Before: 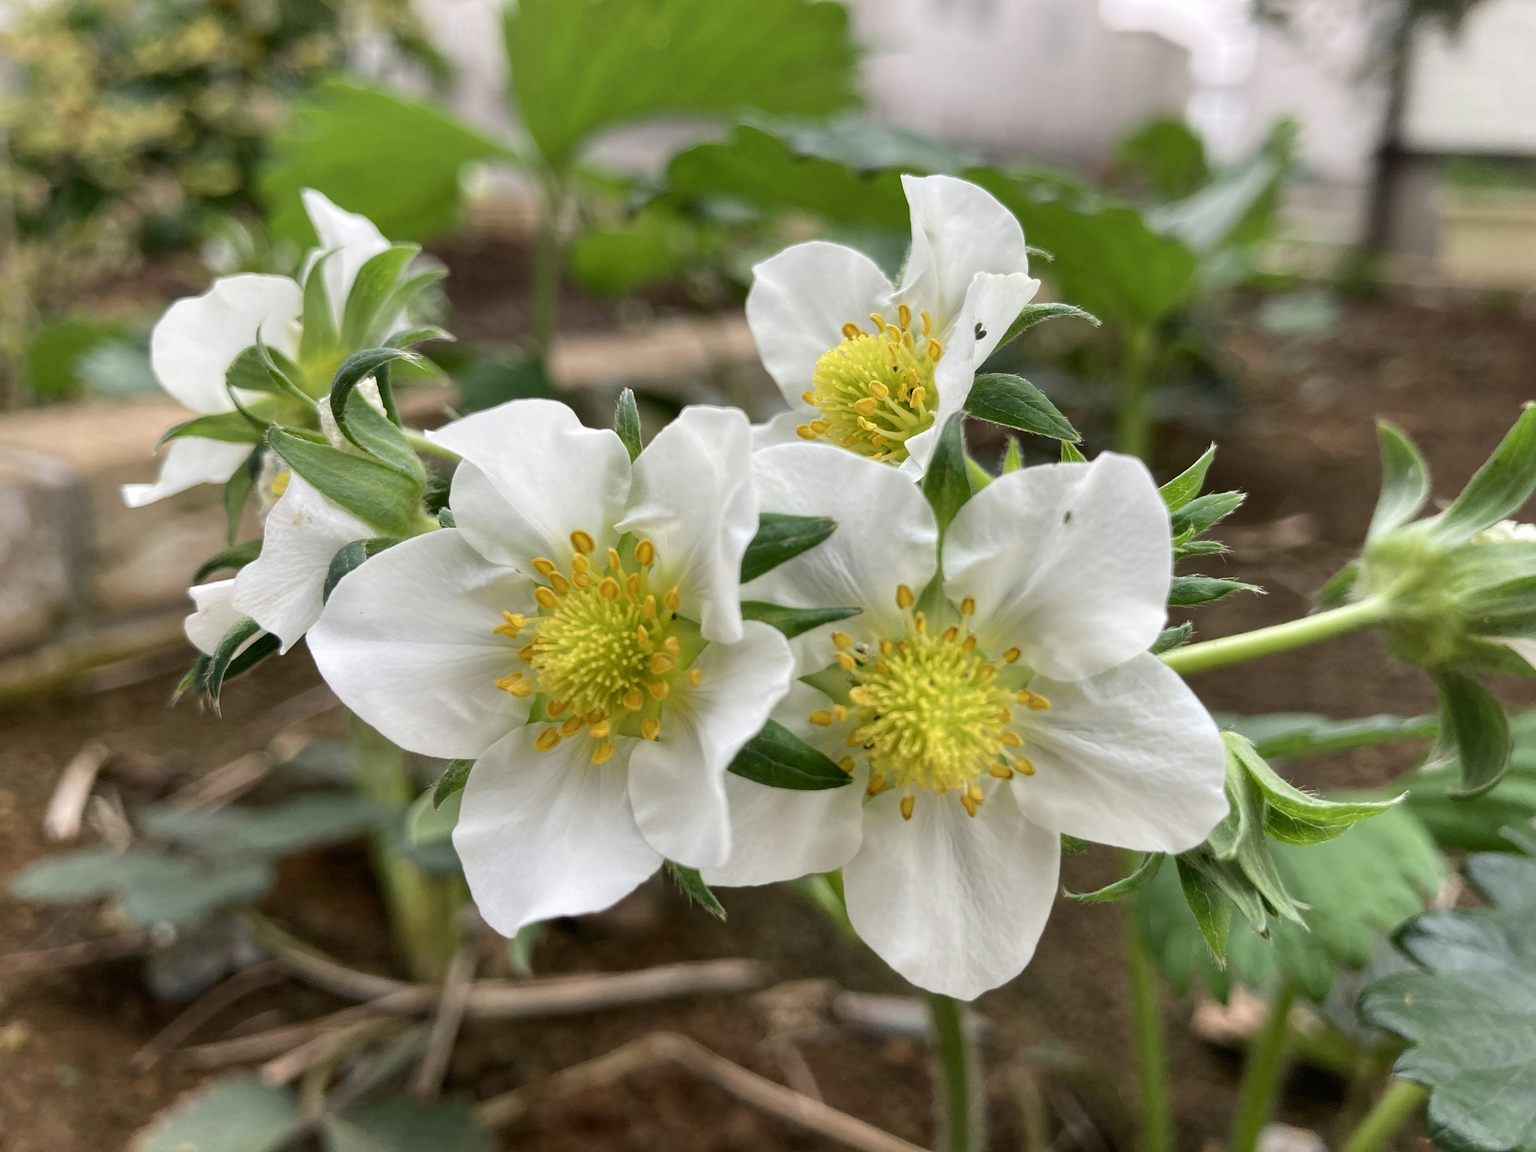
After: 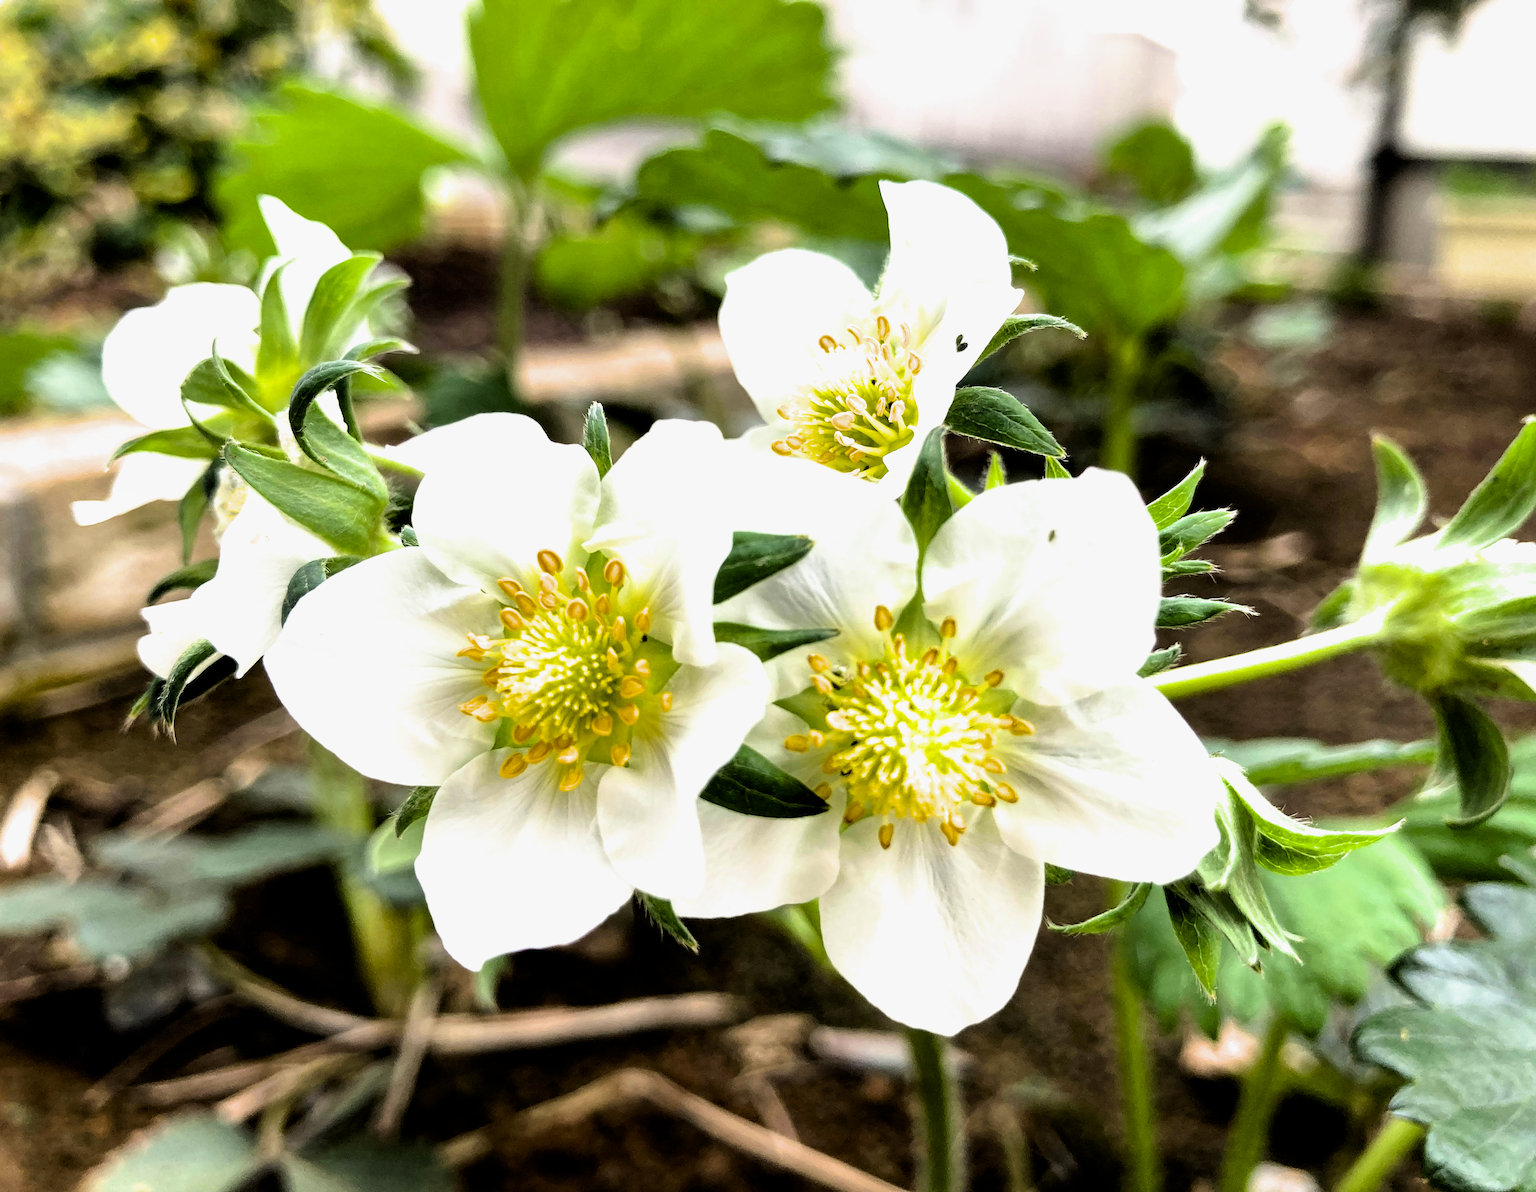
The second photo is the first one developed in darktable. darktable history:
shadows and highlights: shadows -19.96, white point adjustment -2.03, highlights -34.76
exposure: black level correction 0.005, exposure 0.017 EV, compensate highlight preservation false
crop and rotate: left 3.38%
color balance rgb: power › hue 314.59°, perceptual saturation grading › global saturation 15.019%, perceptual brilliance grading › global brilliance -4.257%, perceptual brilliance grading › highlights 24.425%, perceptual brilliance grading › mid-tones 7.134%, perceptual brilliance grading › shadows -4.569%, global vibrance 20%
tone equalizer: -8 EV -0.395 EV, -7 EV -0.414 EV, -6 EV -0.324 EV, -5 EV -0.225 EV, -3 EV 0.246 EV, -2 EV 0.353 EV, -1 EV 0.387 EV, +0 EV 0.437 EV
sharpen: radius 2.876, amount 0.851, threshold 47.437
filmic rgb: middle gray luminance 8.86%, black relative exposure -6.34 EV, white relative exposure 2.71 EV, target black luminance 0%, hardness 4.78, latitude 74.19%, contrast 1.329, shadows ↔ highlights balance 9.42%
